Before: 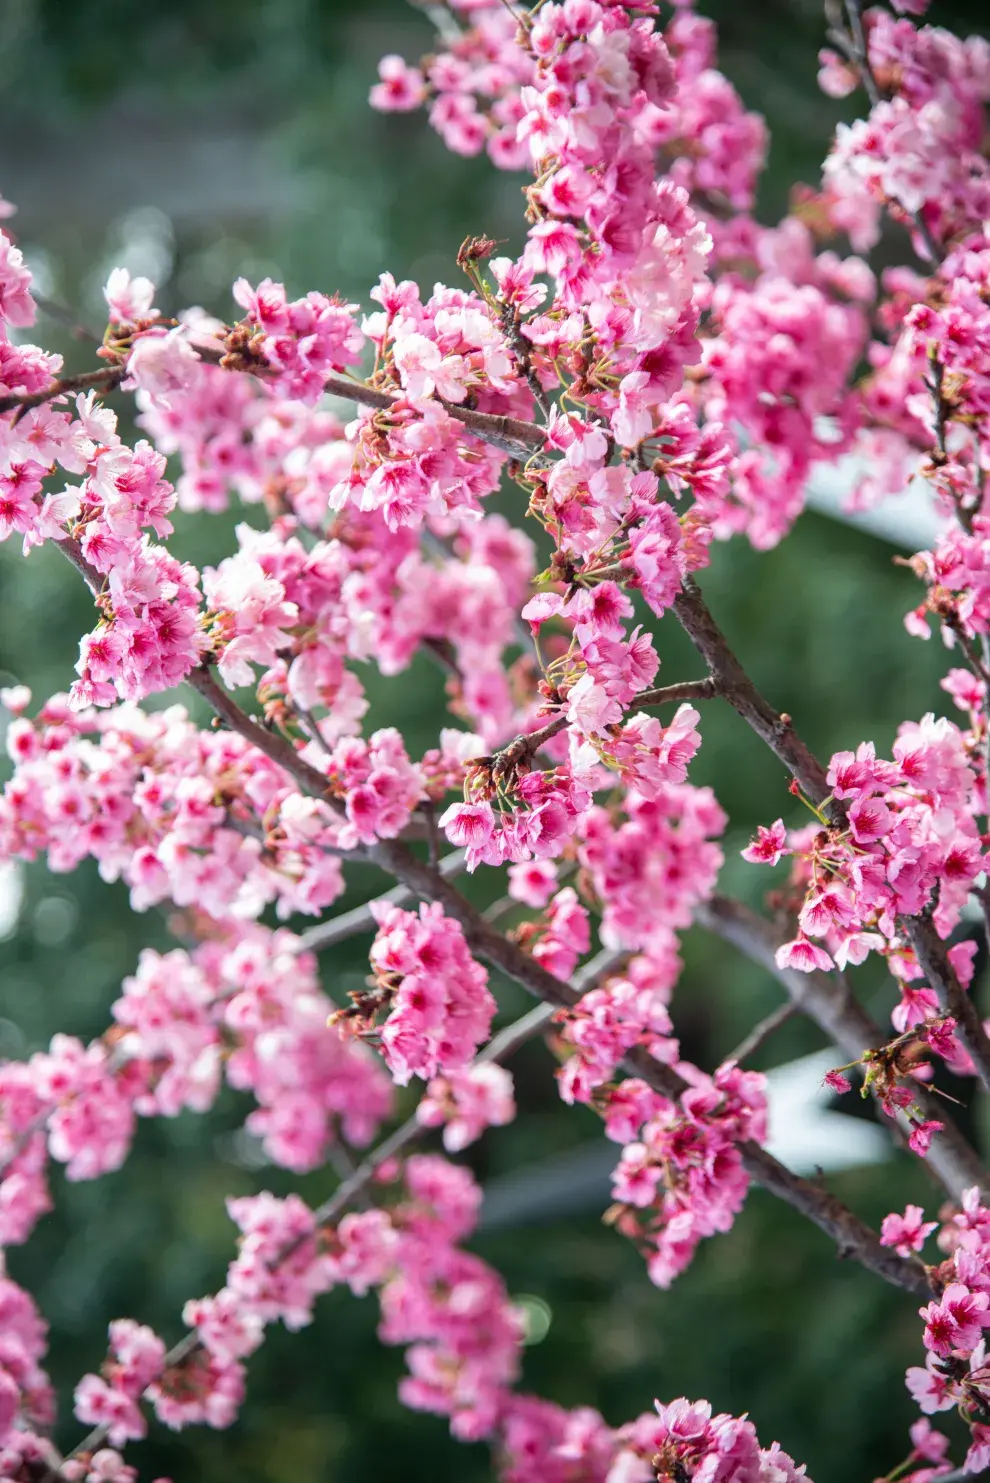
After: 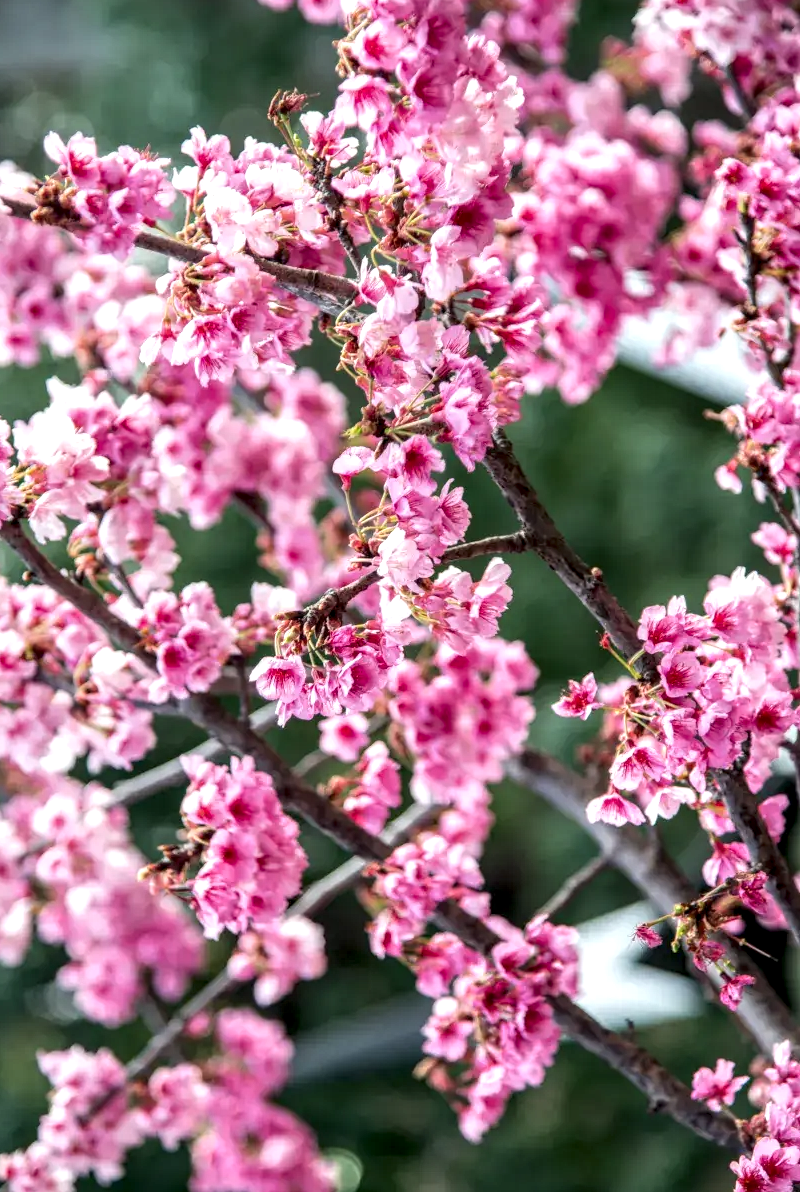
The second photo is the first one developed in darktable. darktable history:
crop: left 19.15%, top 9.848%, right 0.001%, bottom 9.73%
shadows and highlights: radius 329.89, shadows 53.51, highlights -98.94, compress 94.24%, soften with gaussian
local contrast: highlights 60%, shadows 64%, detail 160%
